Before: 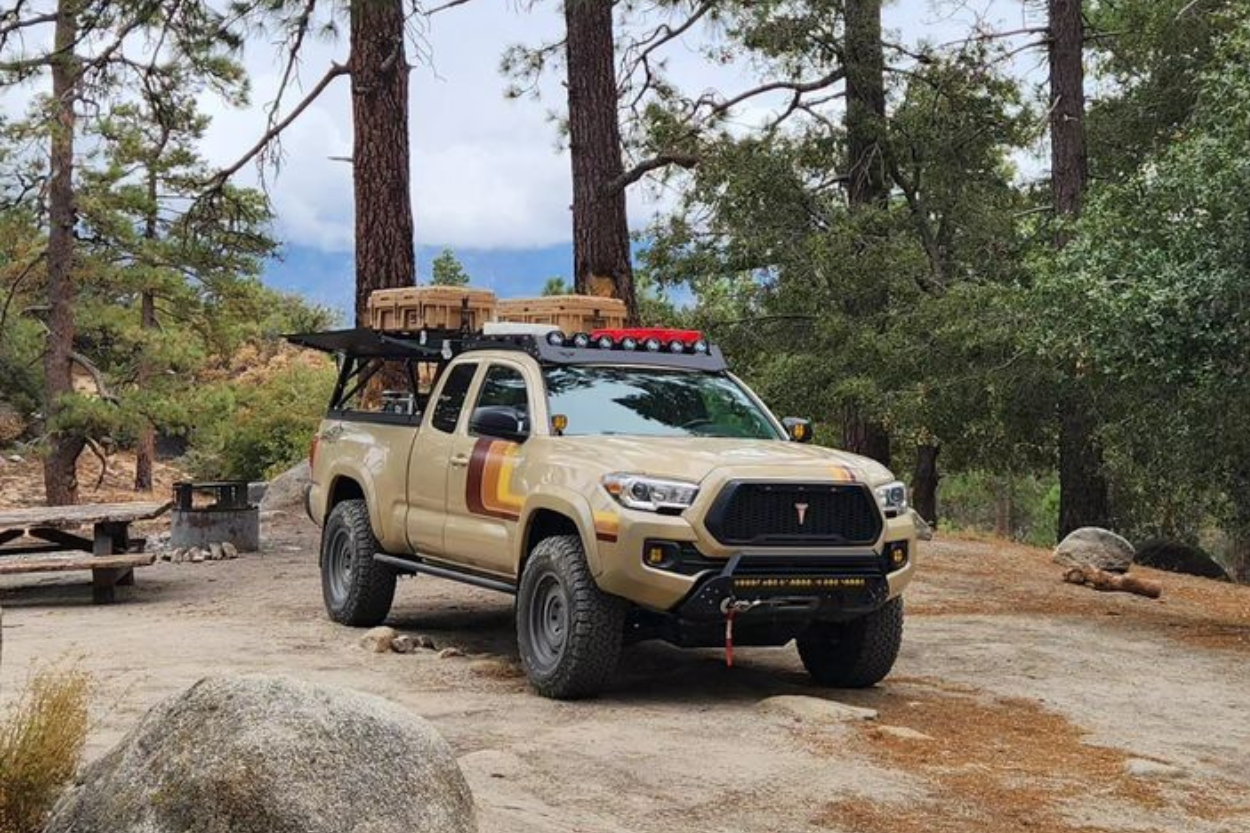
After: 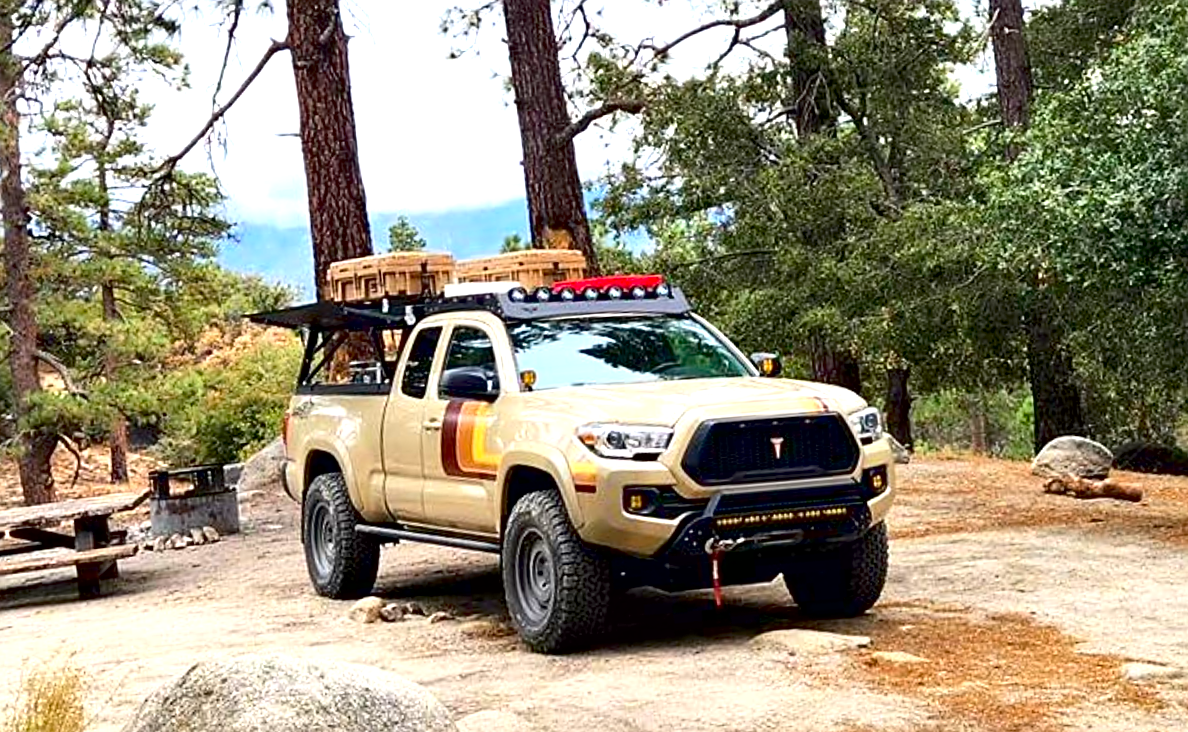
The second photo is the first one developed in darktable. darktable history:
exposure: black level correction 0.008, exposure 0.979 EV, compensate highlight preservation false
rotate and perspective: rotation -5°, crop left 0.05, crop right 0.952, crop top 0.11, crop bottom 0.89
contrast brightness saturation: contrast 0.13, brightness -0.05, saturation 0.16
sharpen: on, module defaults
